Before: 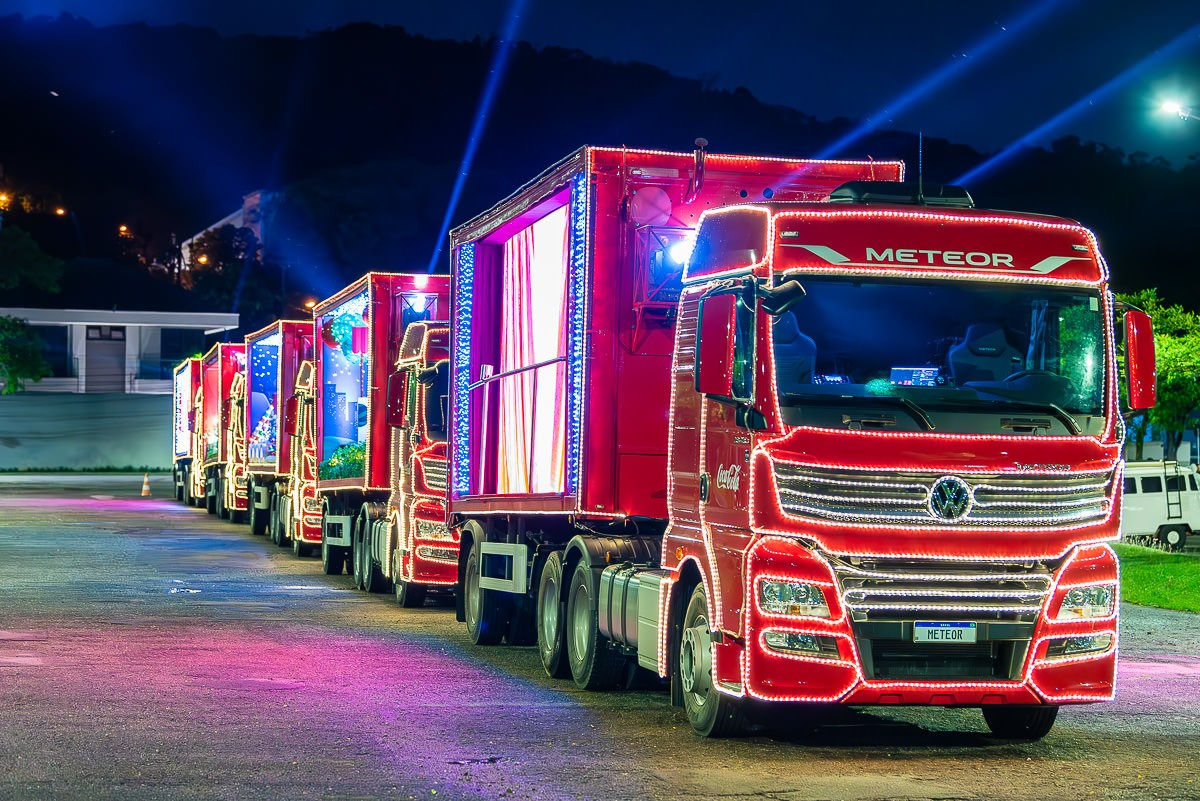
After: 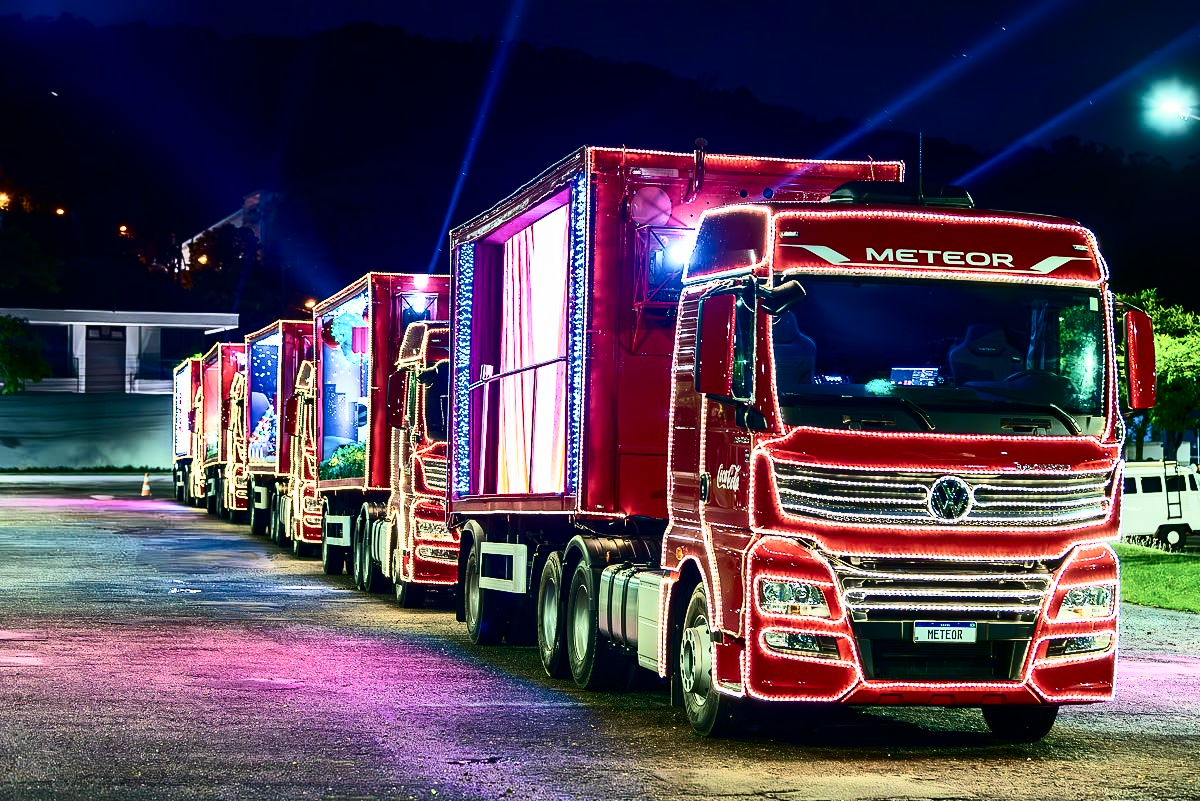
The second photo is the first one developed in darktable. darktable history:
contrast brightness saturation: contrast 0.5, saturation -0.1
velvia: strength 17%
